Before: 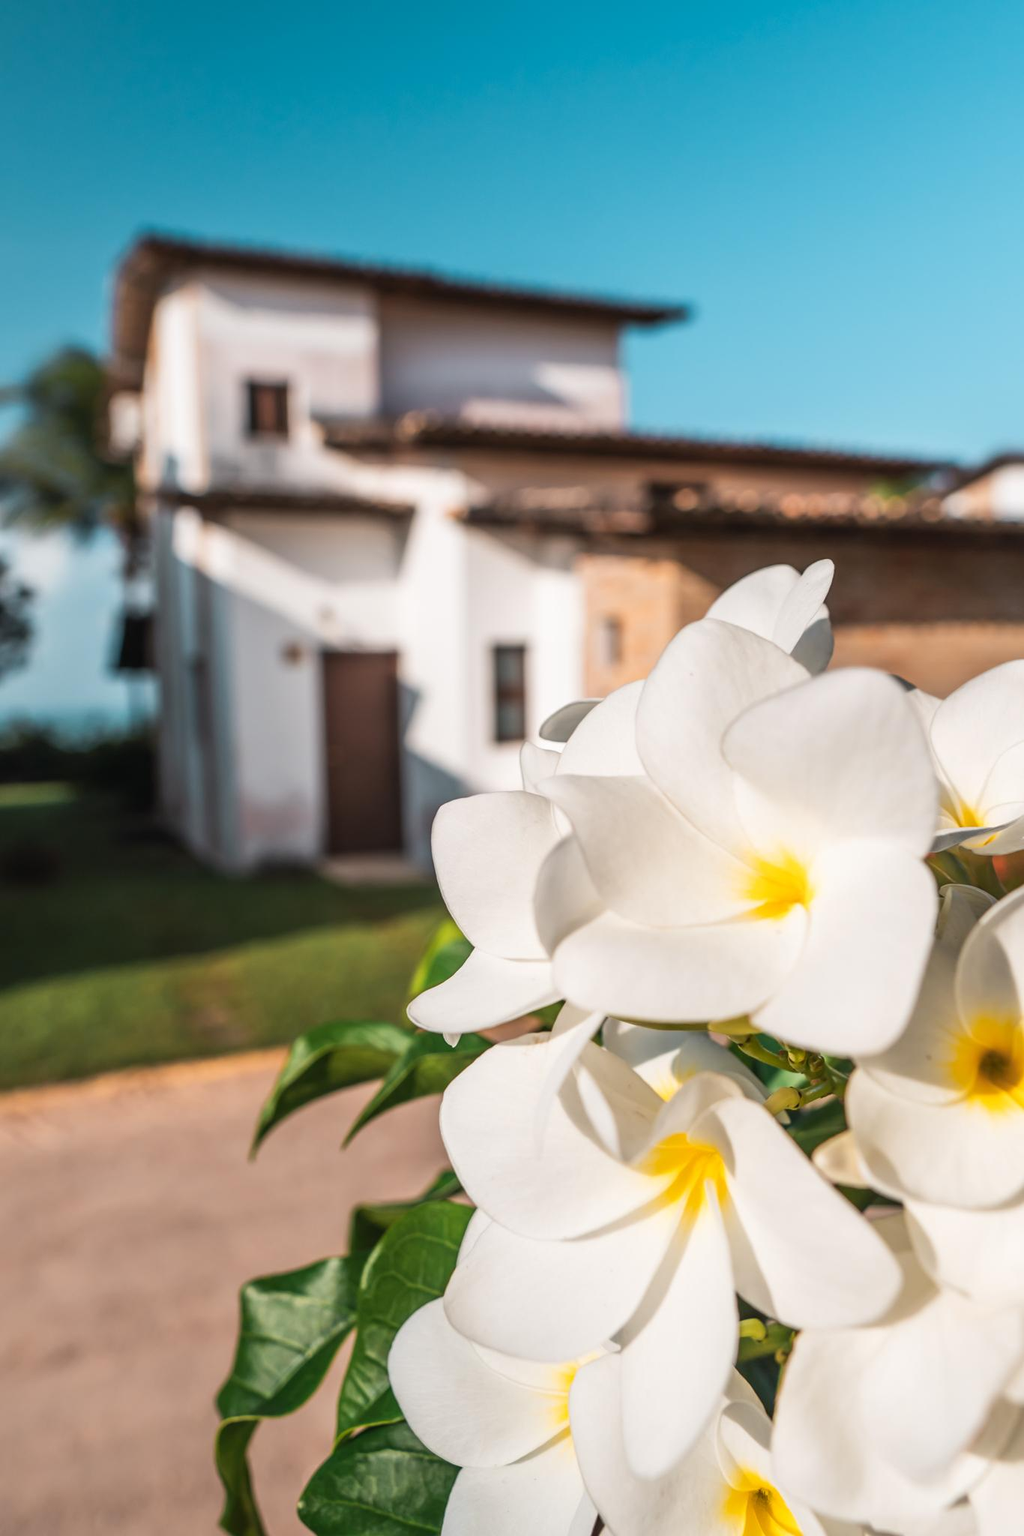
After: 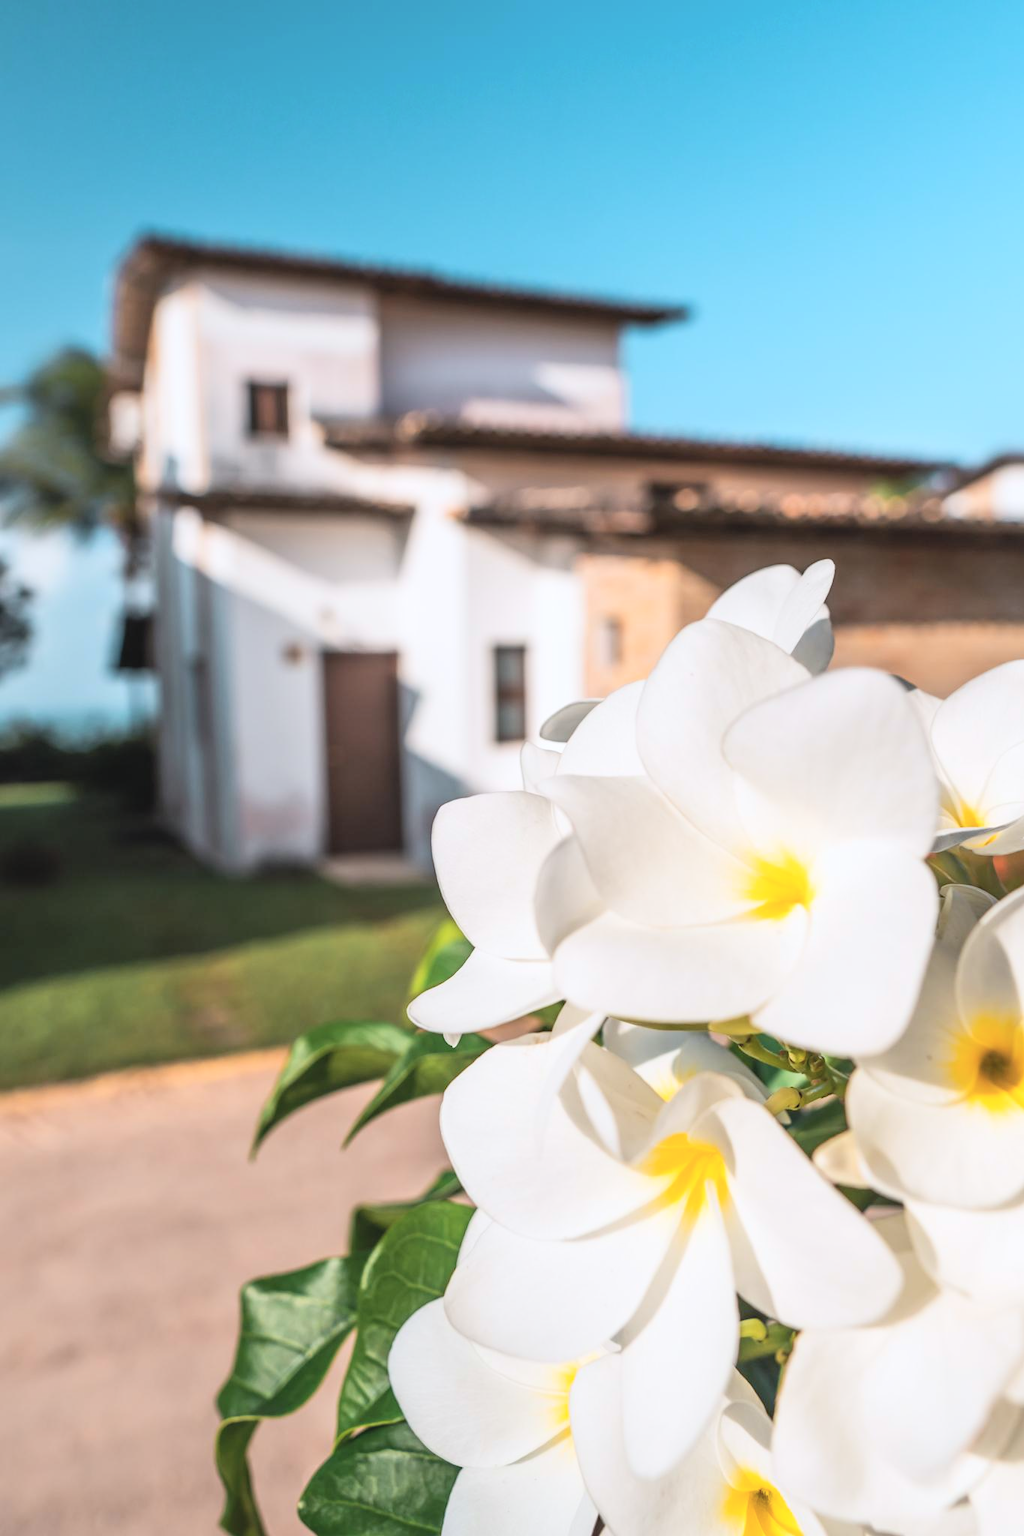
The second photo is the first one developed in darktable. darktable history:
contrast brightness saturation: contrast 0.14, brightness 0.21
white balance: red 0.98, blue 1.034
